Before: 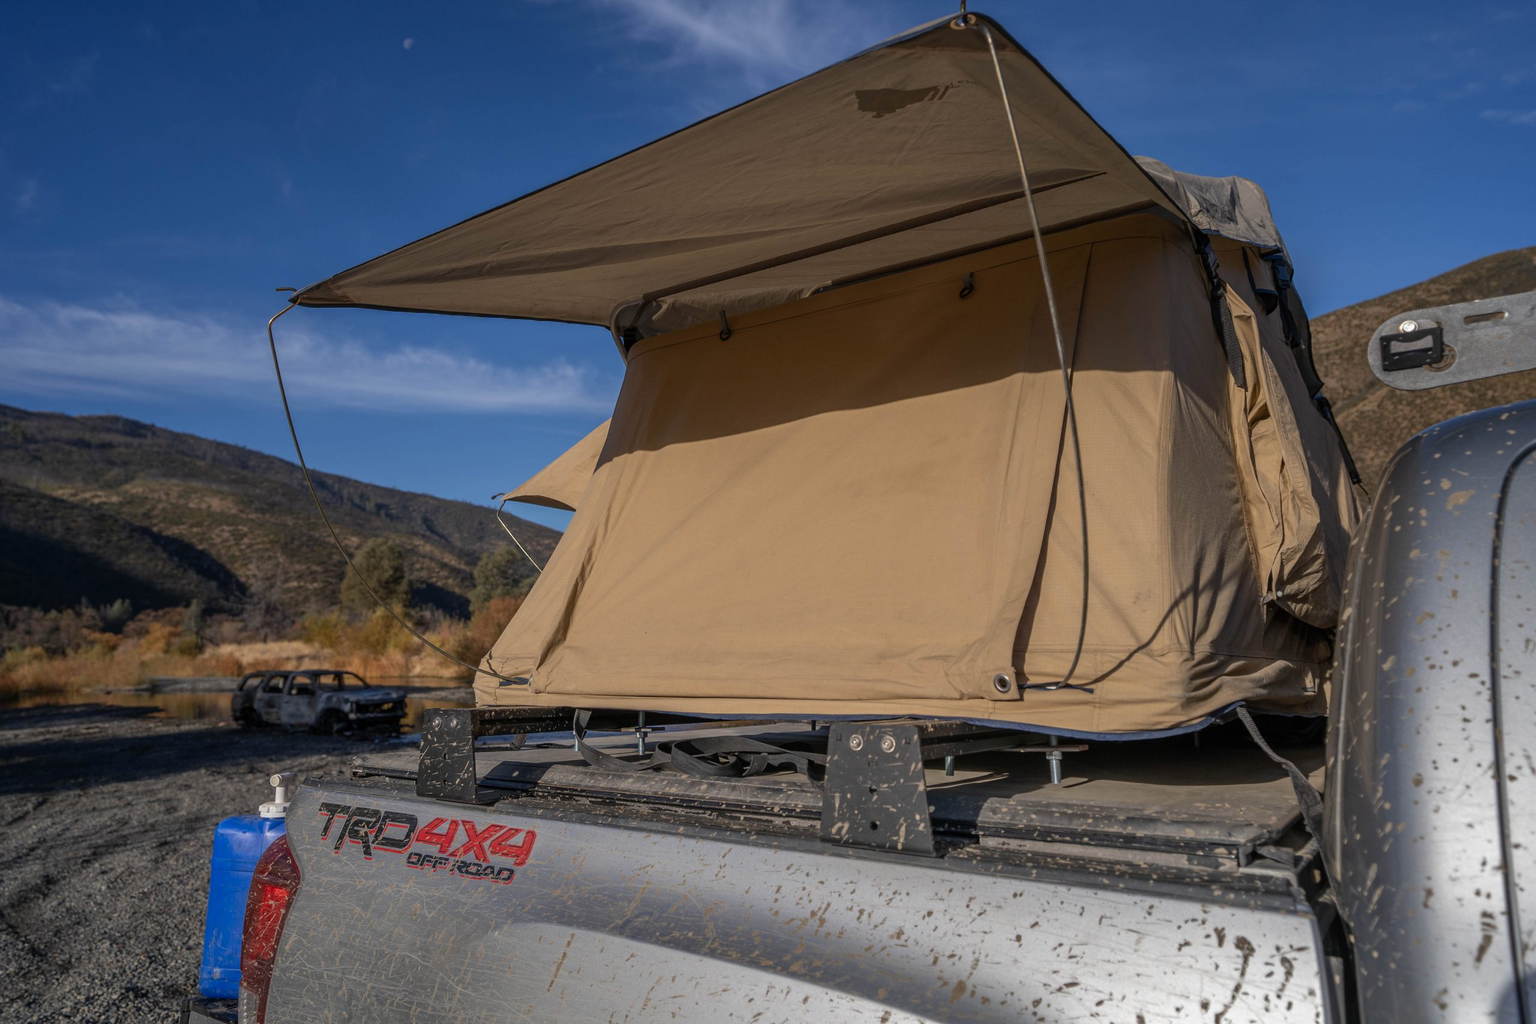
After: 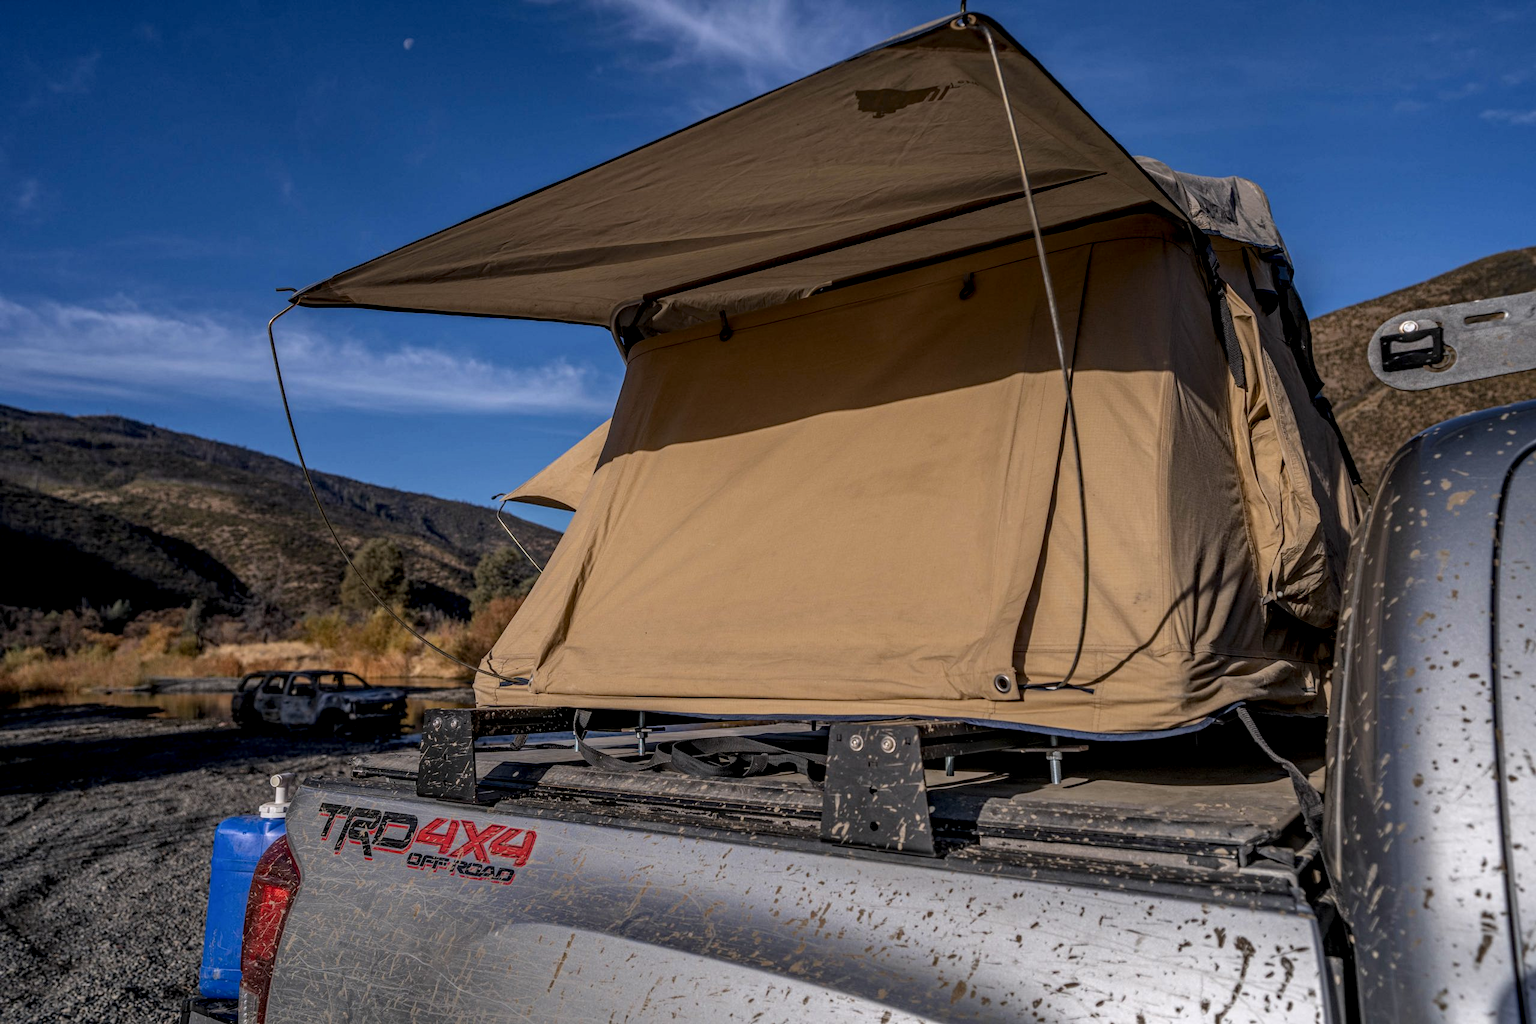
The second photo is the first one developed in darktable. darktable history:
filmic rgb: black relative exposure -11.35 EV, white relative exposure 3.22 EV, hardness 6.76, color science v6 (2022)
haze removal: compatibility mode true, adaptive false
white balance: red 1.009, blue 1.027
local contrast: highlights 61%, detail 143%, midtone range 0.428
